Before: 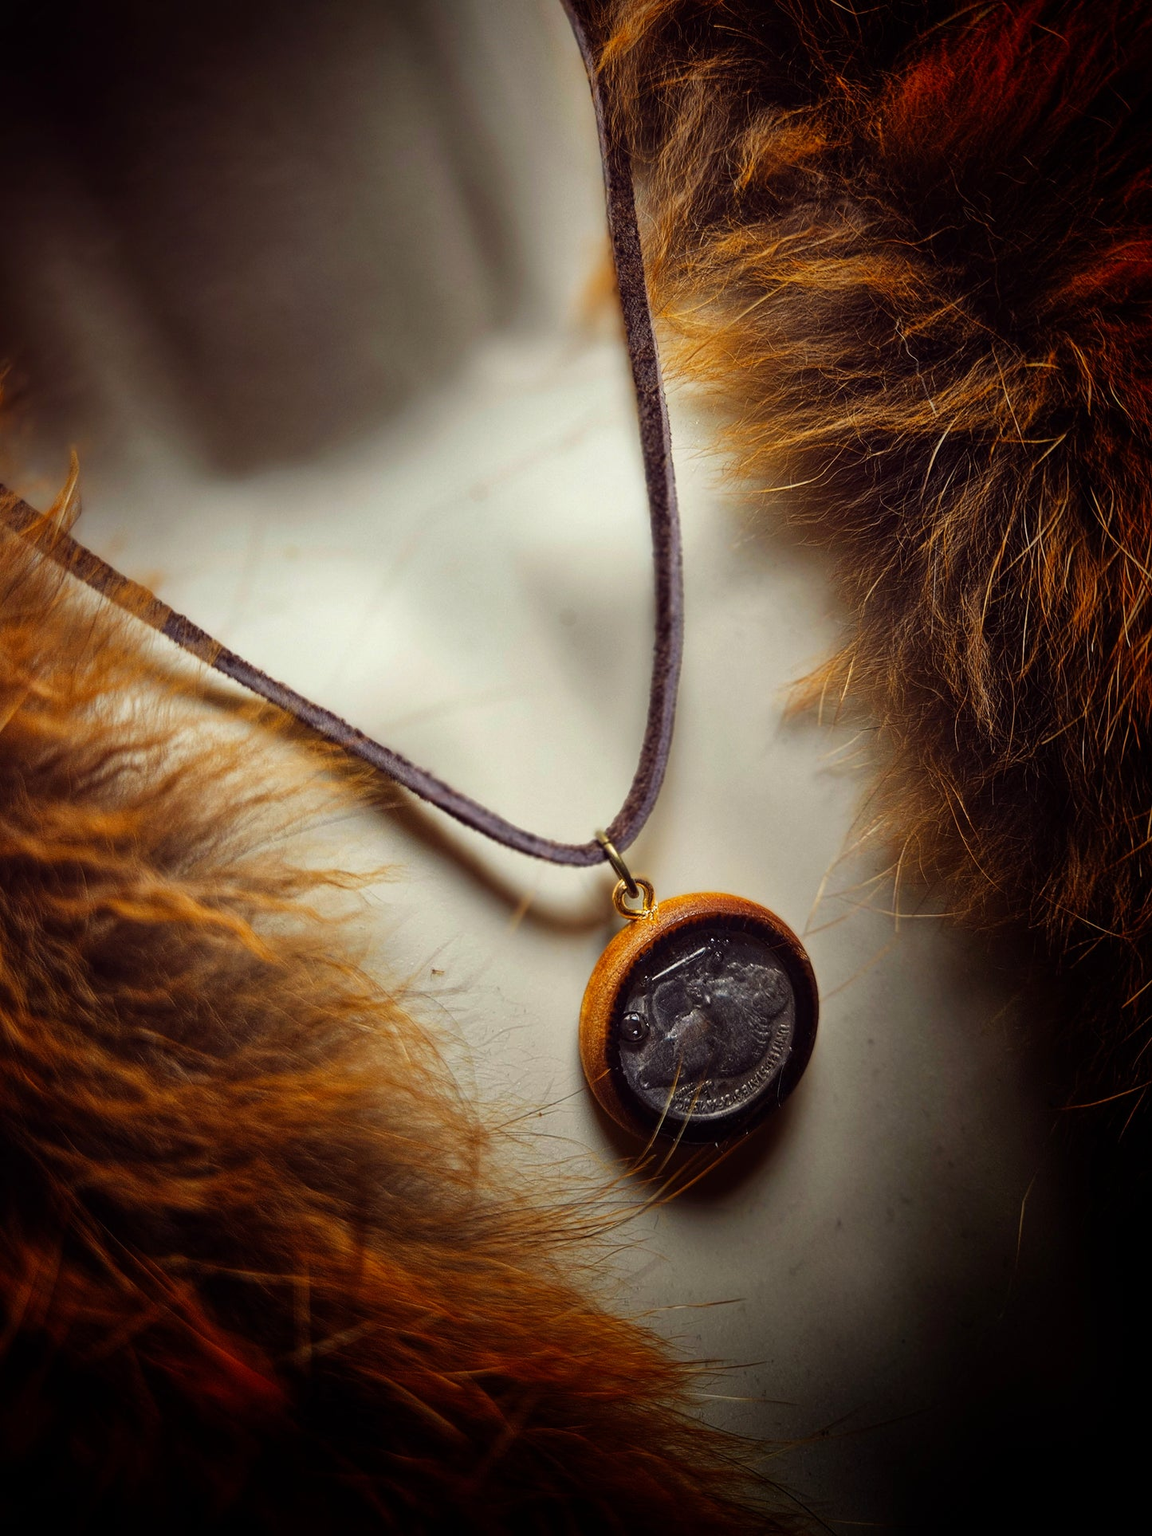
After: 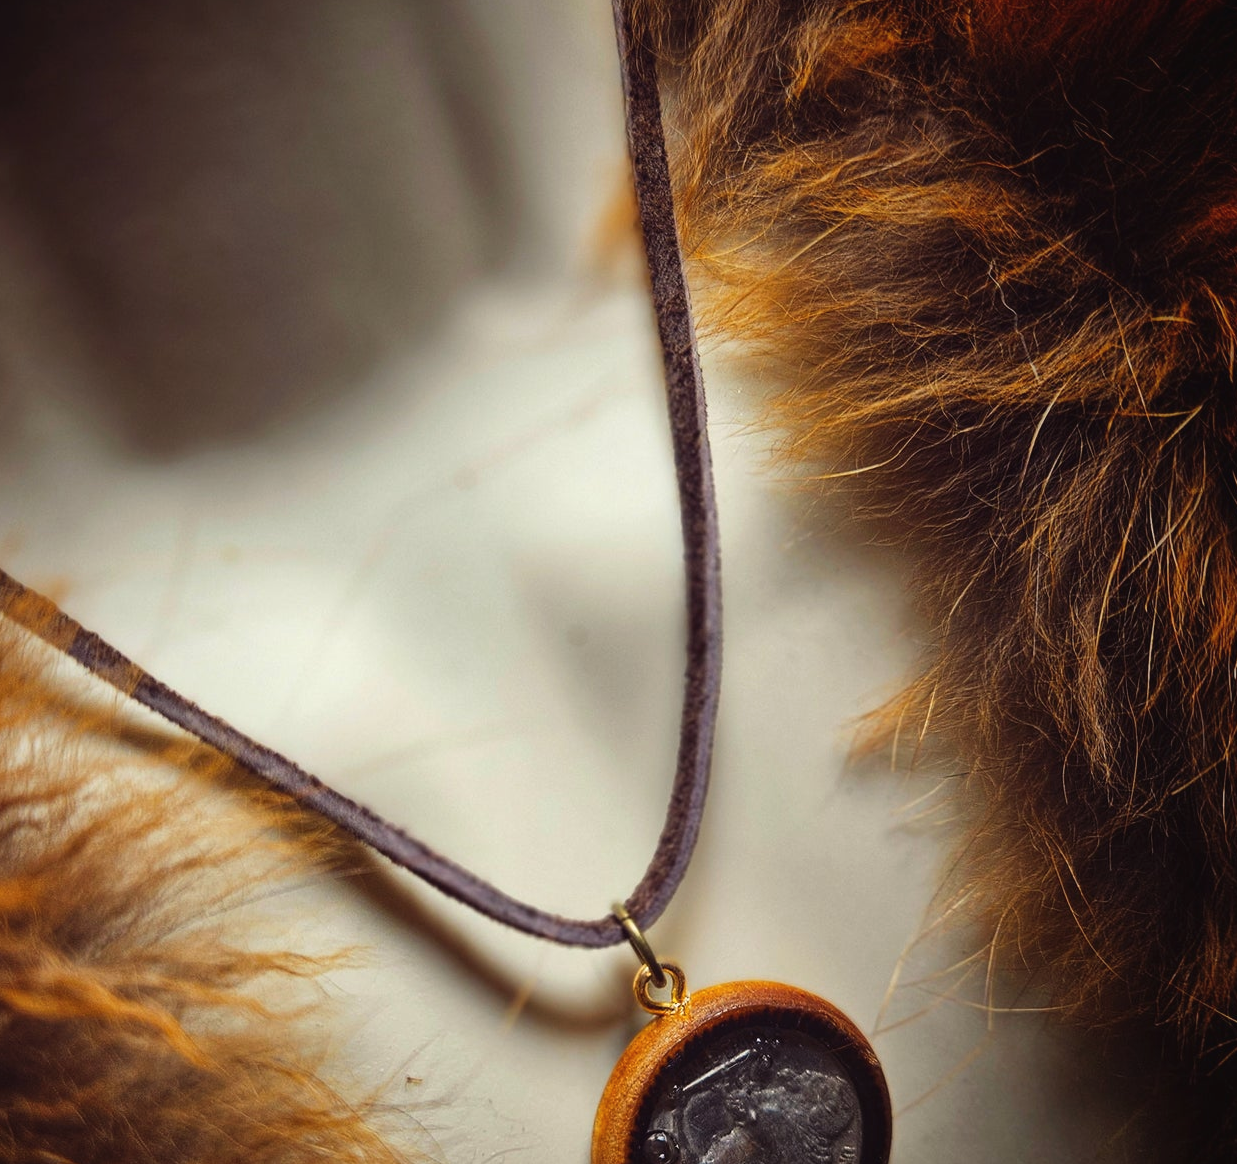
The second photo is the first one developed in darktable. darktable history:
exposure: black level correction -0.003, exposure 0.04 EV, compensate highlight preservation false
rotate and perspective: automatic cropping off
crop and rotate: left 9.345%, top 7.22%, right 4.982%, bottom 32.331%
